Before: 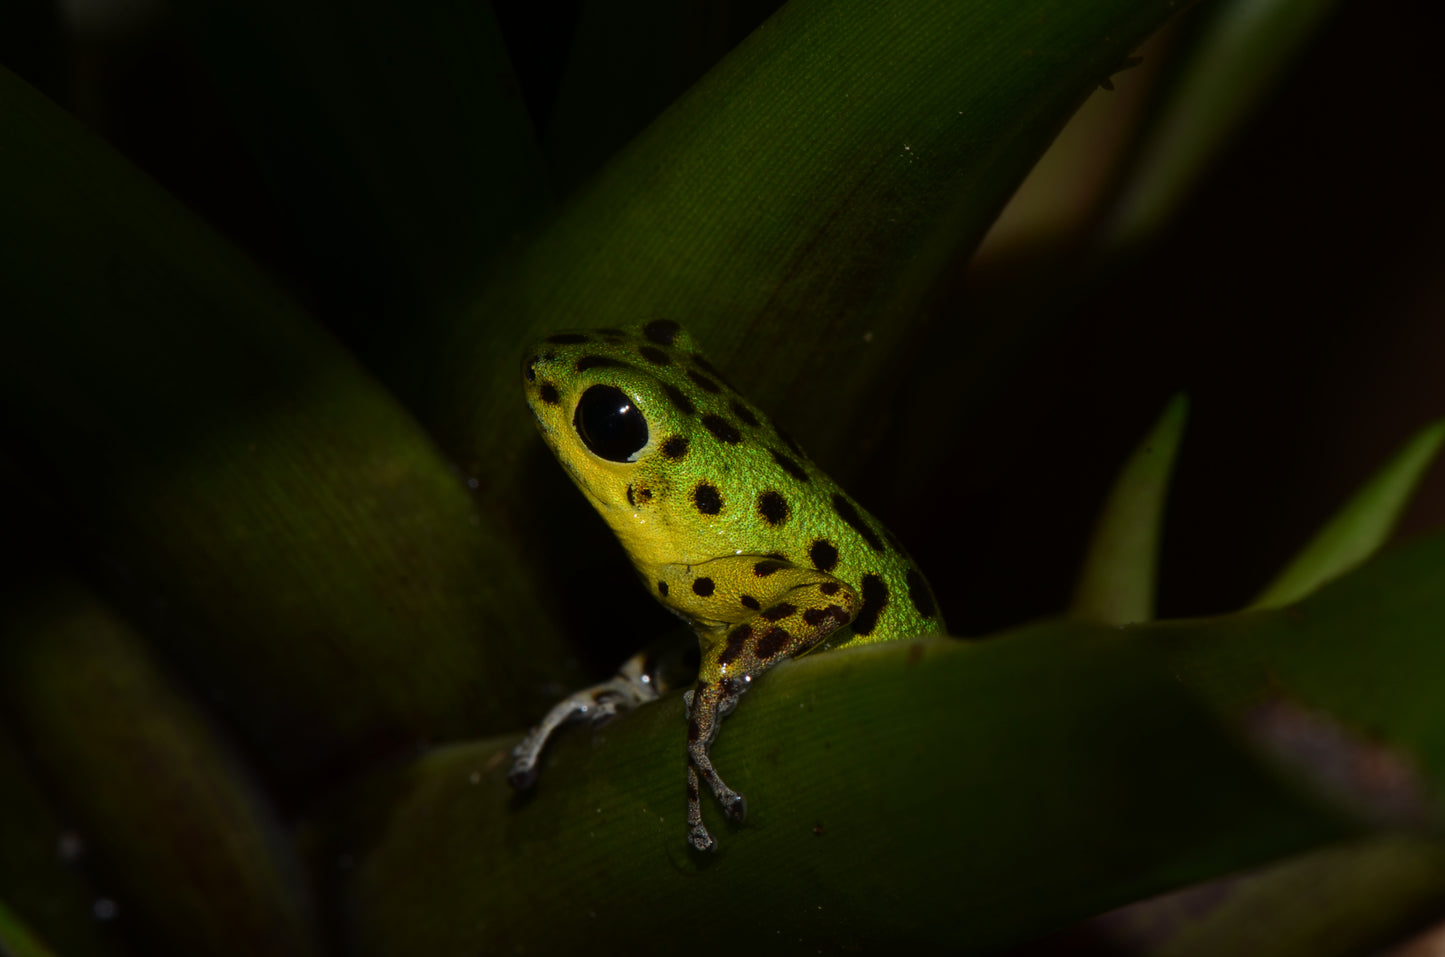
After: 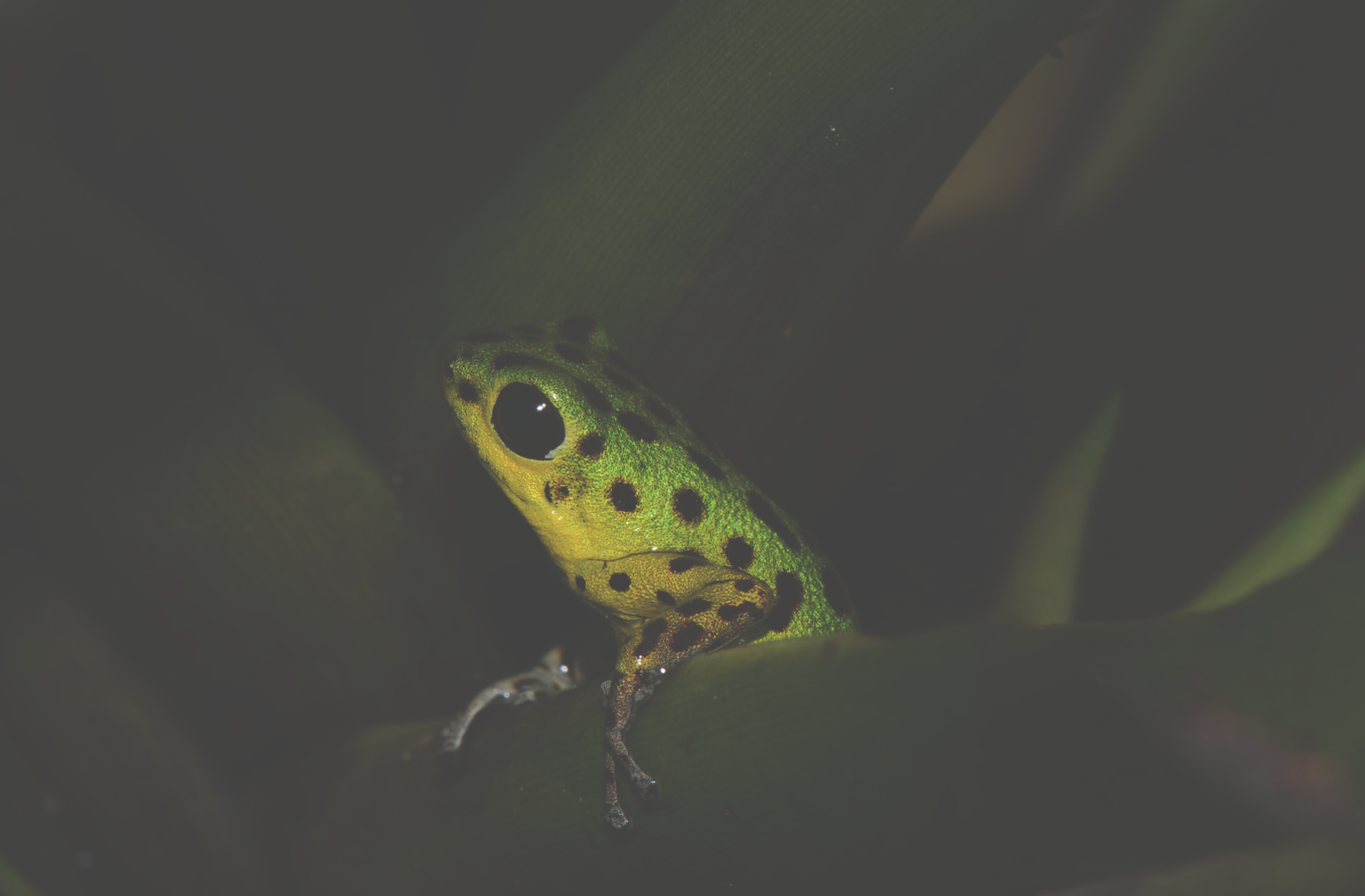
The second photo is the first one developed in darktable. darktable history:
exposure: black level correction -0.062, exposure -0.05 EV, compensate highlight preservation false
tone curve: curves: ch0 [(0, 0) (0.003, 0.003) (0.011, 0.011) (0.025, 0.024) (0.044, 0.043) (0.069, 0.068) (0.1, 0.098) (0.136, 0.133) (0.177, 0.174) (0.224, 0.22) (0.277, 0.272) (0.335, 0.329) (0.399, 0.391) (0.468, 0.459) (0.543, 0.545) (0.623, 0.625) (0.709, 0.711) (0.801, 0.802) (0.898, 0.898) (1, 1)], preserve colors none
rotate and perspective: rotation 0.062°, lens shift (vertical) 0.115, lens shift (horizontal) -0.133, crop left 0.047, crop right 0.94, crop top 0.061, crop bottom 0.94
